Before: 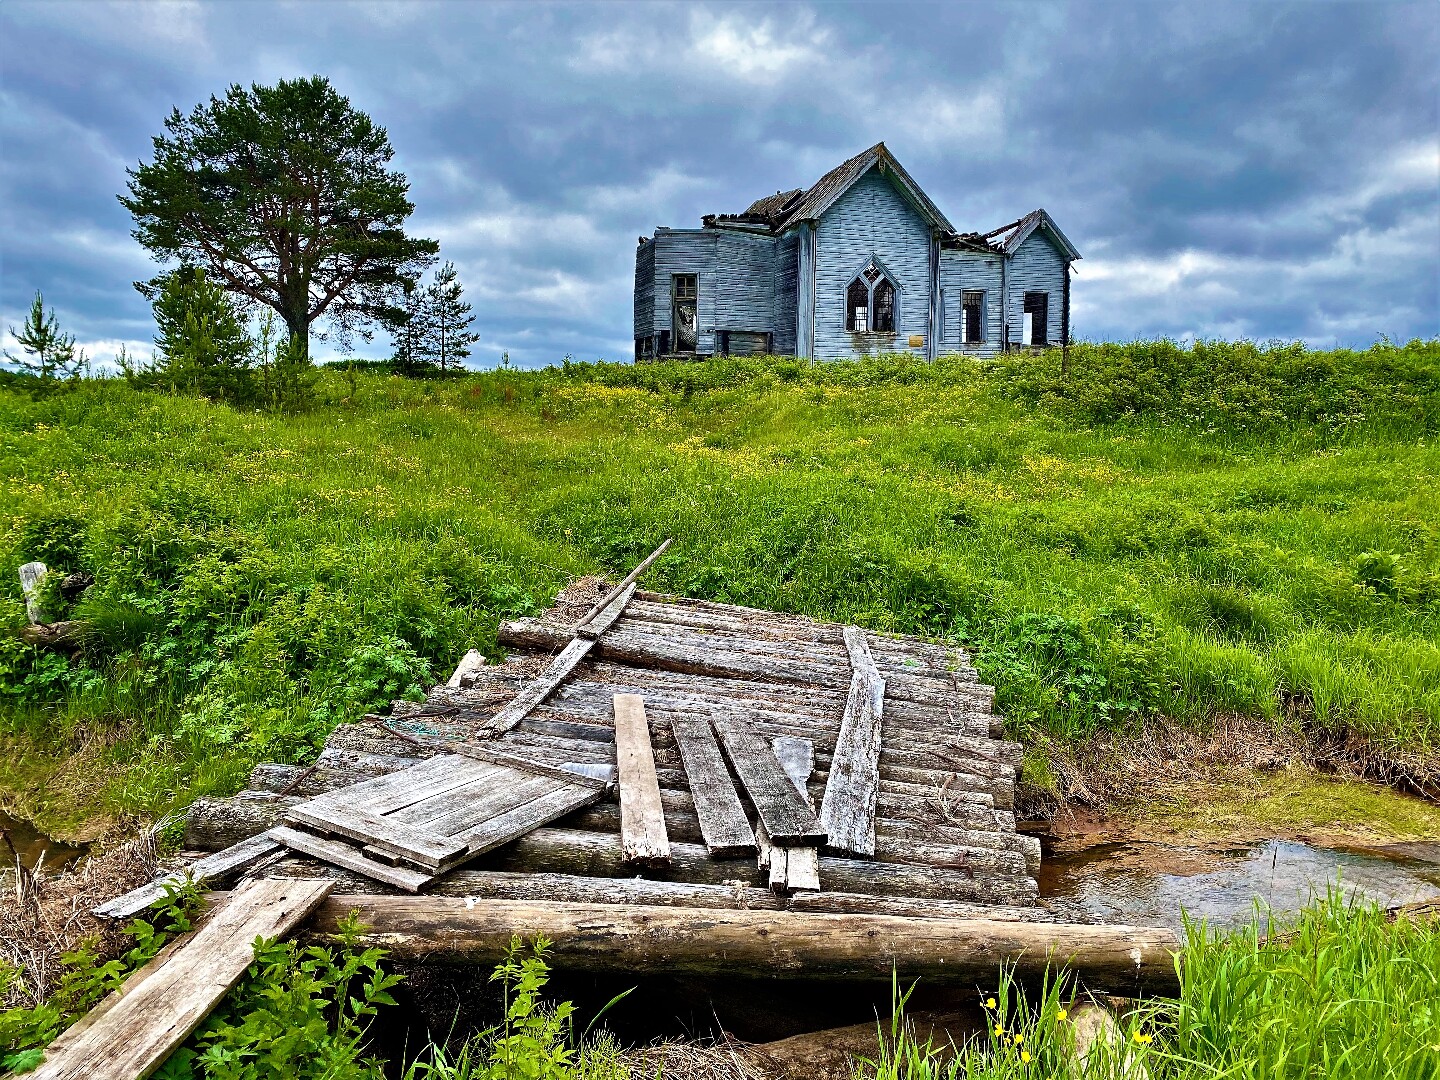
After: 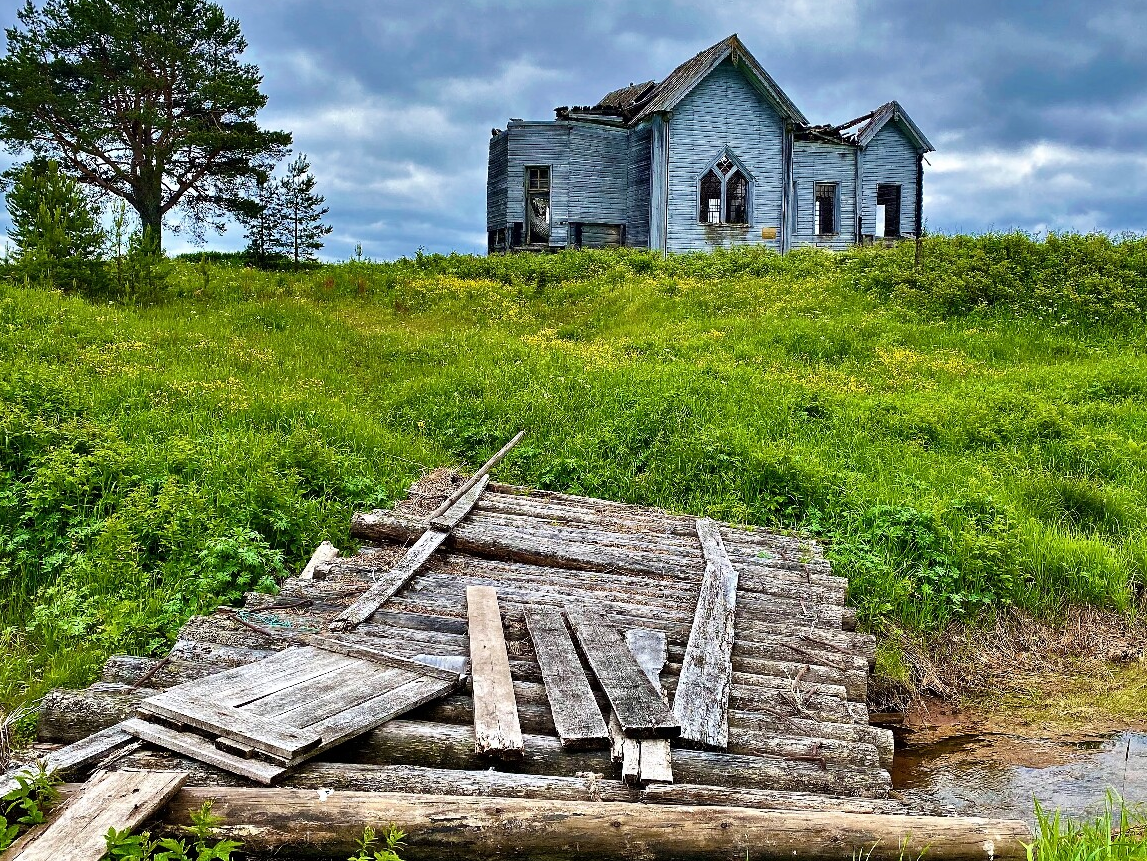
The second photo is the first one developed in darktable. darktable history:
crop and rotate: left 10.249%, top 10.046%, right 10.071%, bottom 10.171%
